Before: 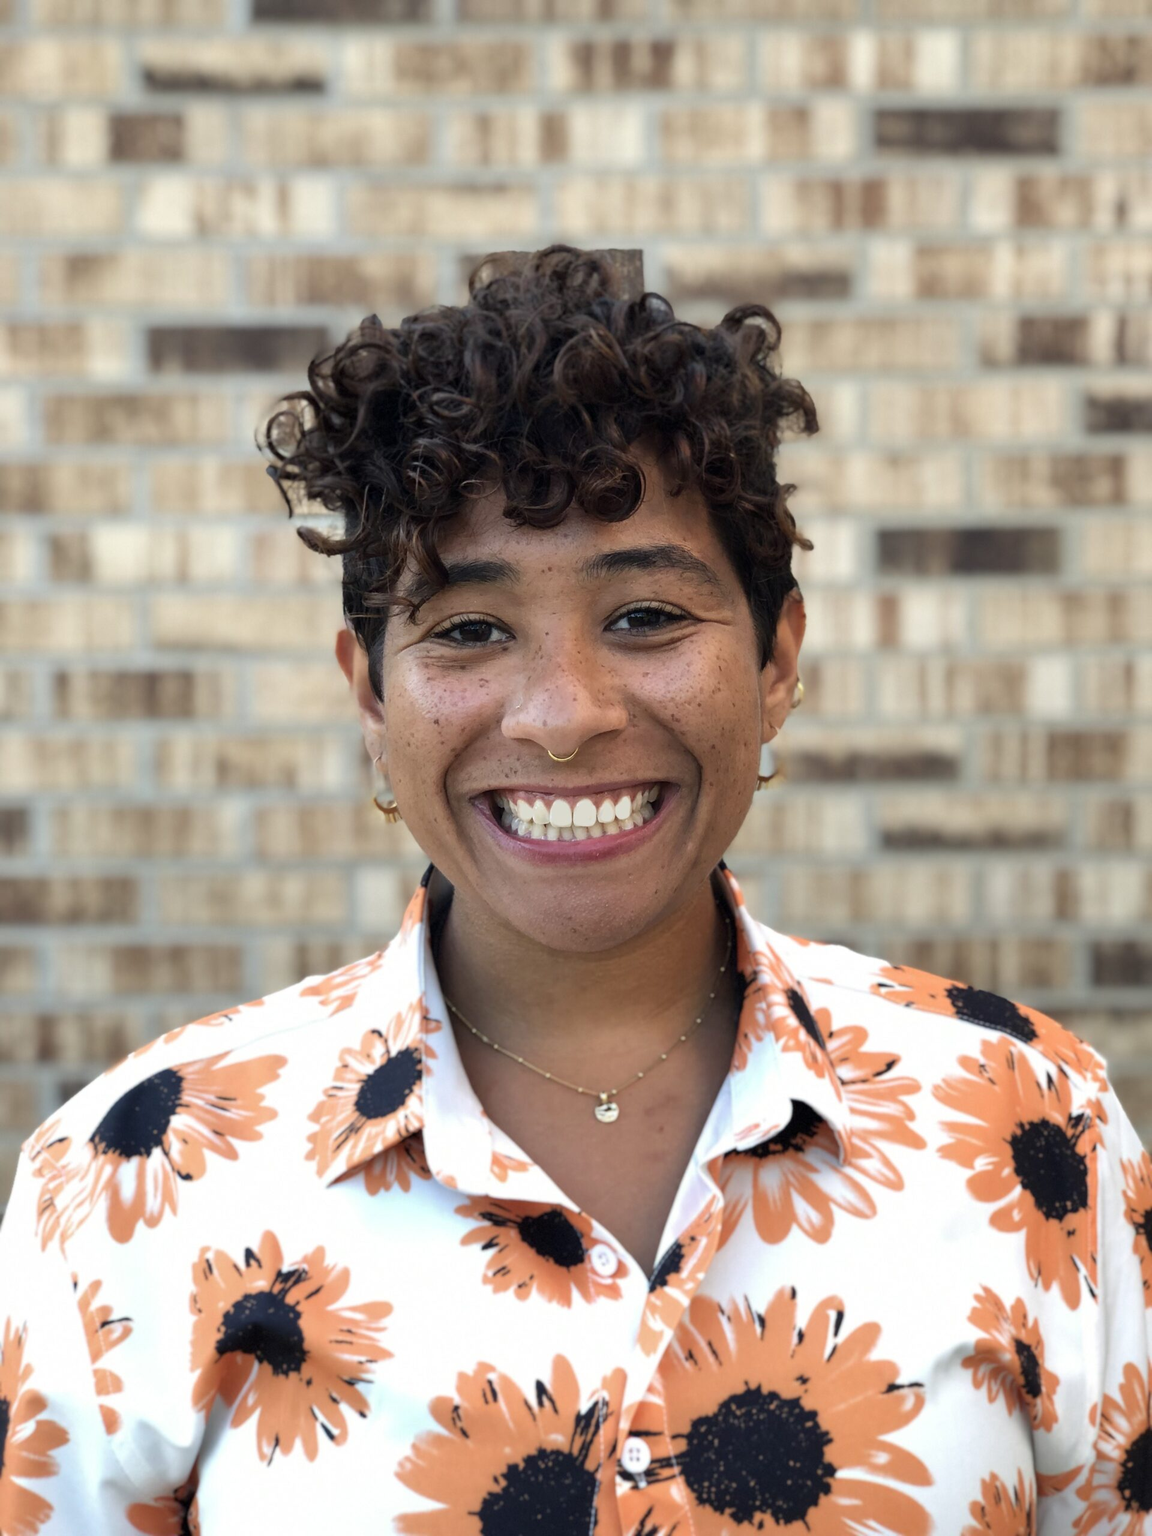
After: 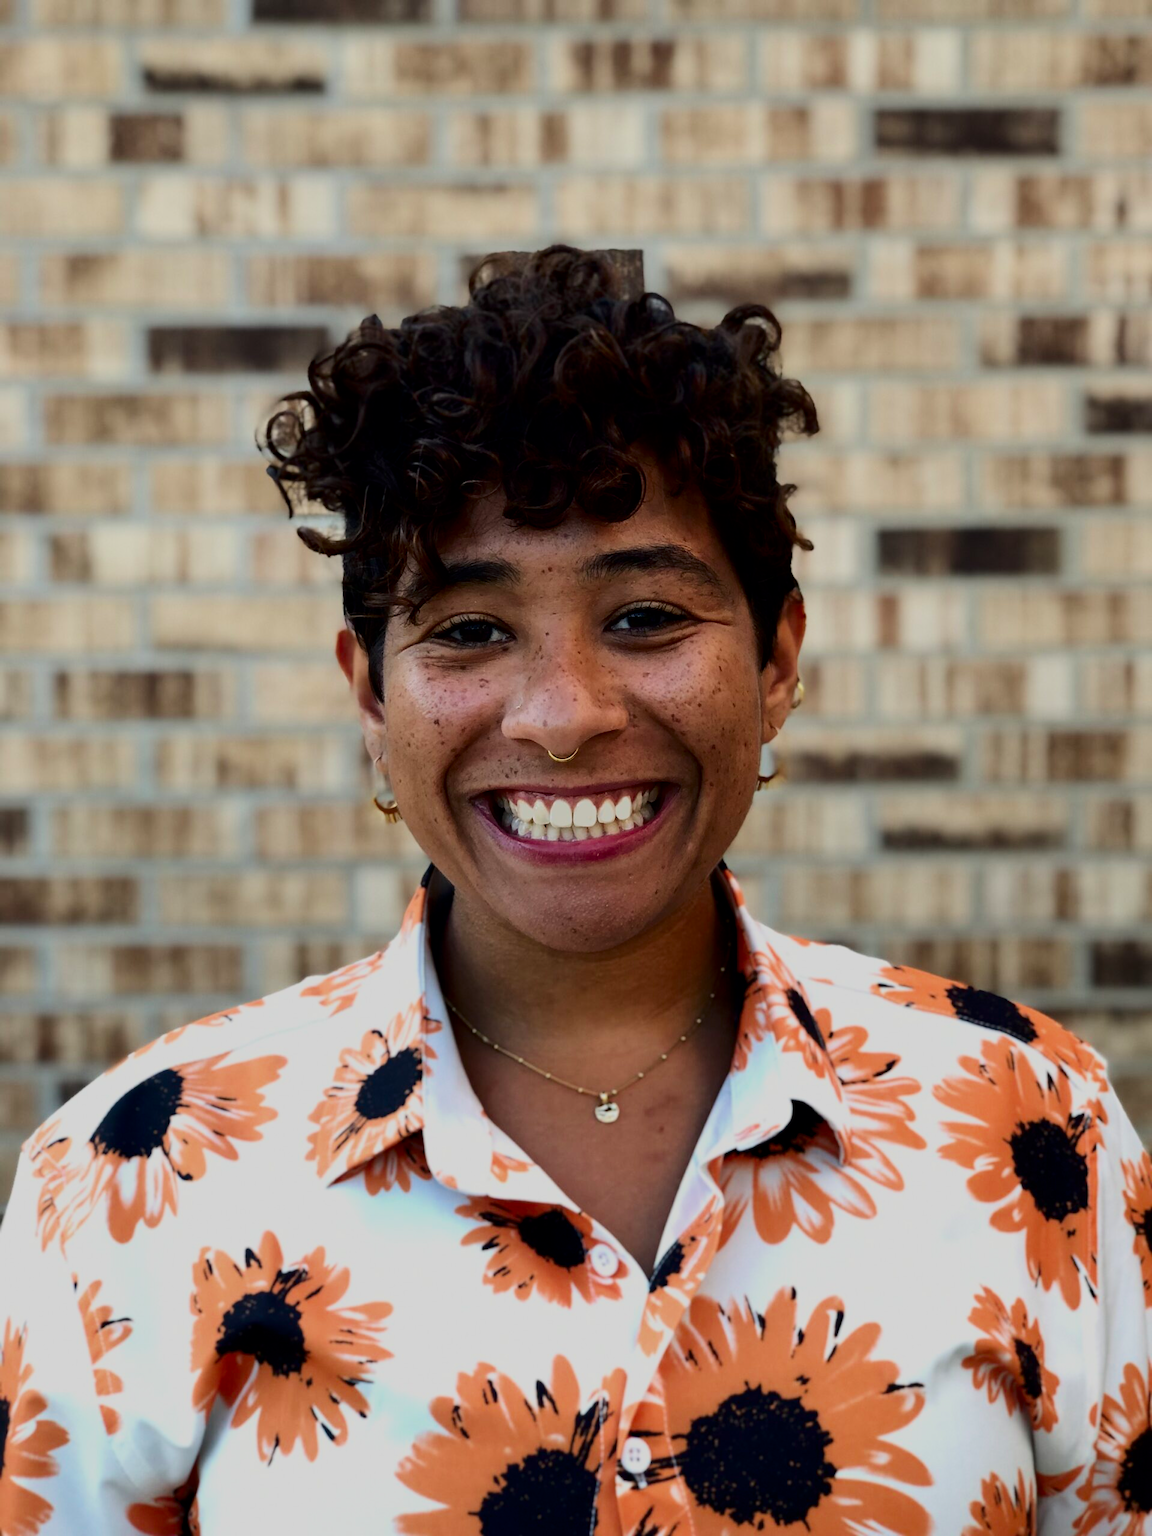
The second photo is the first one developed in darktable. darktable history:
contrast brightness saturation: contrast 0.191, brightness -0.233, saturation 0.113
filmic rgb: black relative exposure -7.65 EV, white relative exposure 4.56 EV, hardness 3.61, color science v6 (2022), iterations of high-quality reconstruction 10
